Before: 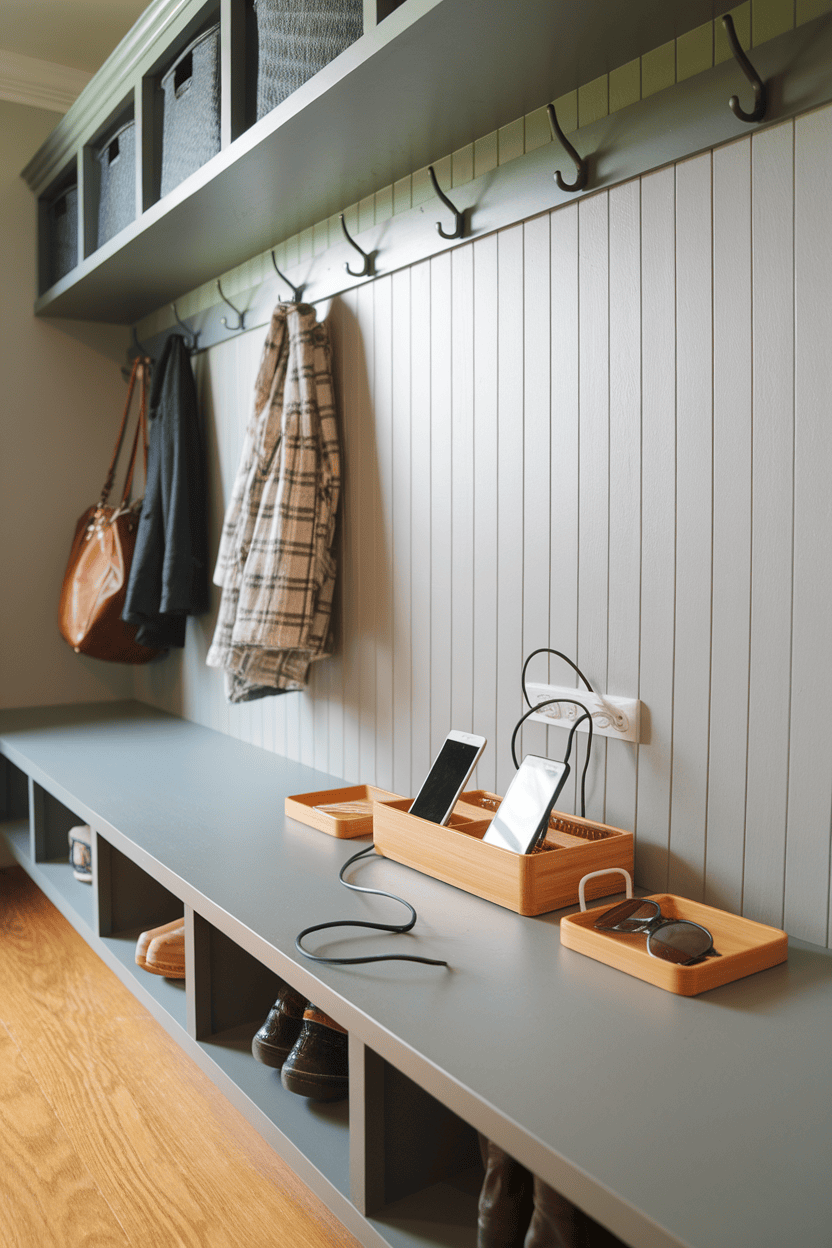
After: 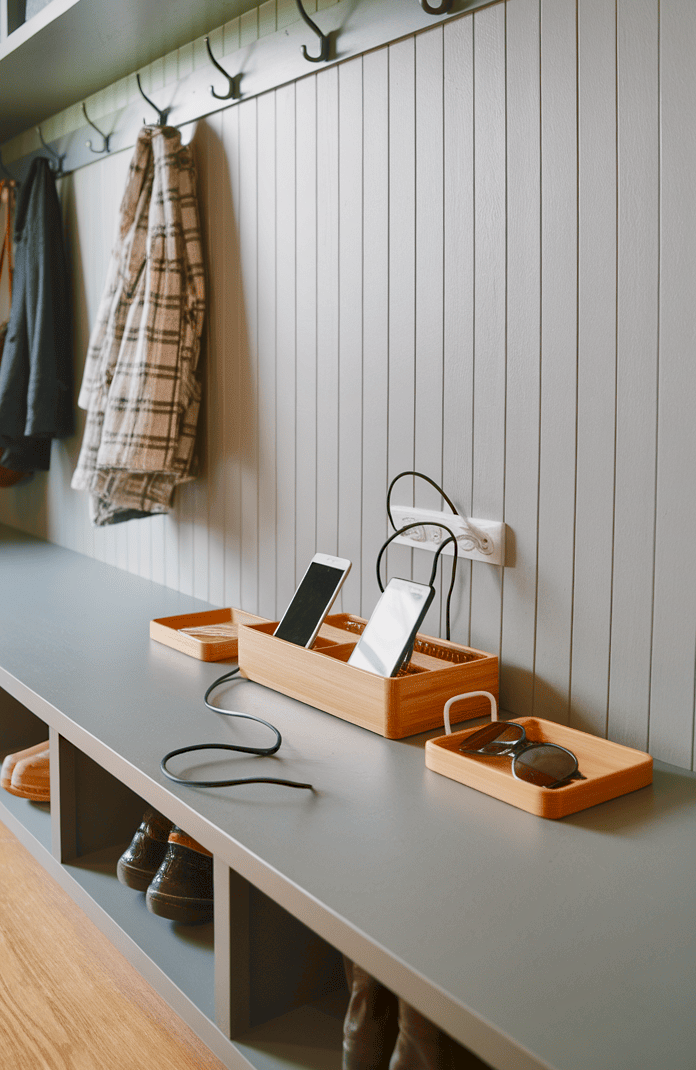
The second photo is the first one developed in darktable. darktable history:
crop: left 16.315%, top 14.246%
color balance rgb: shadows lift › chroma 1%, shadows lift › hue 113°, highlights gain › chroma 0.2%, highlights gain › hue 333°, perceptual saturation grading › global saturation 20%, perceptual saturation grading › highlights -50%, perceptual saturation grading › shadows 25%, contrast -30%
color balance: mode lift, gamma, gain (sRGB)
local contrast: mode bilateral grid, contrast 20, coarseness 50, detail 171%, midtone range 0.2
sharpen: radius 5.325, amount 0.312, threshold 26.433
tone equalizer: -8 EV -0.417 EV, -7 EV -0.389 EV, -6 EV -0.333 EV, -5 EV -0.222 EV, -3 EV 0.222 EV, -2 EV 0.333 EV, -1 EV 0.389 EV, +0 EV 0.417 EV, edges refinement/feathering 500, mask exposure compensation -1.57 EV, preserve details no
